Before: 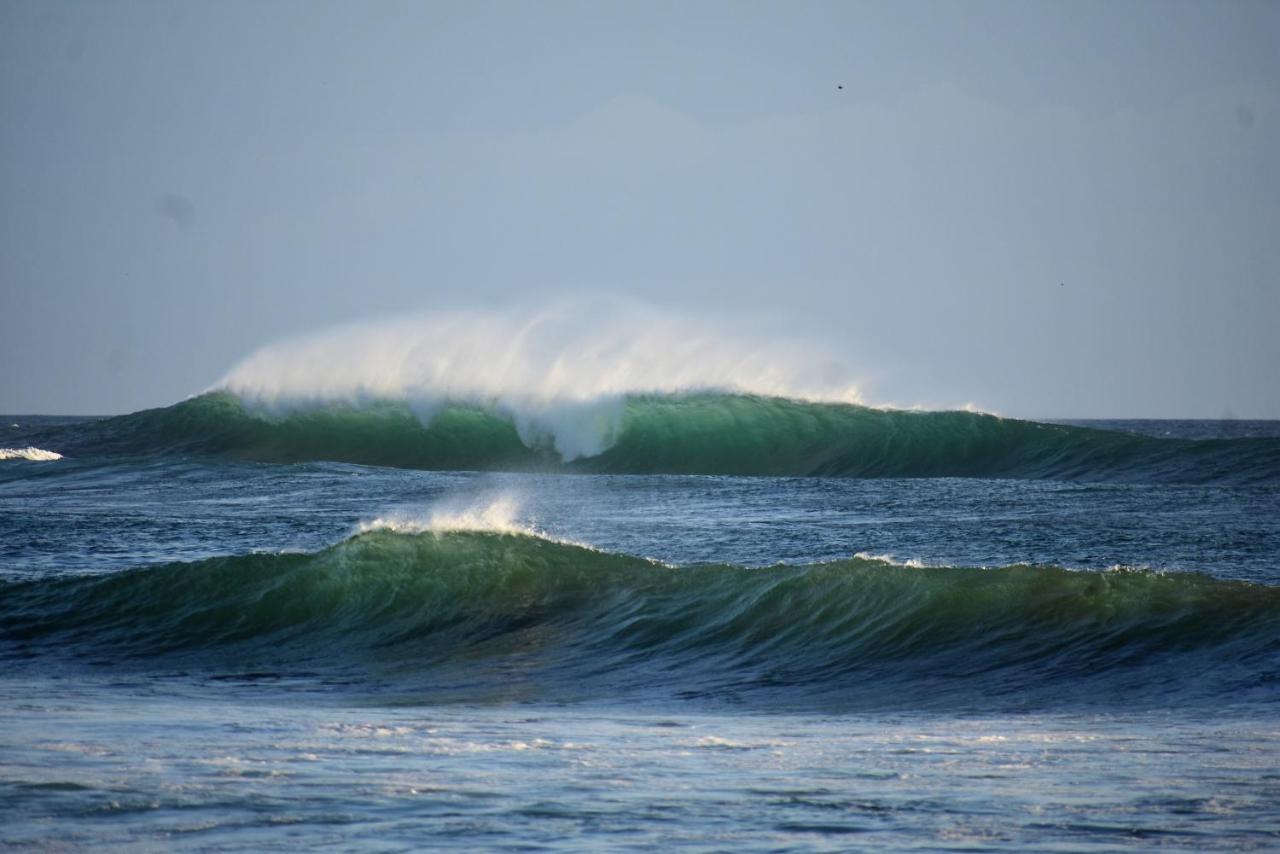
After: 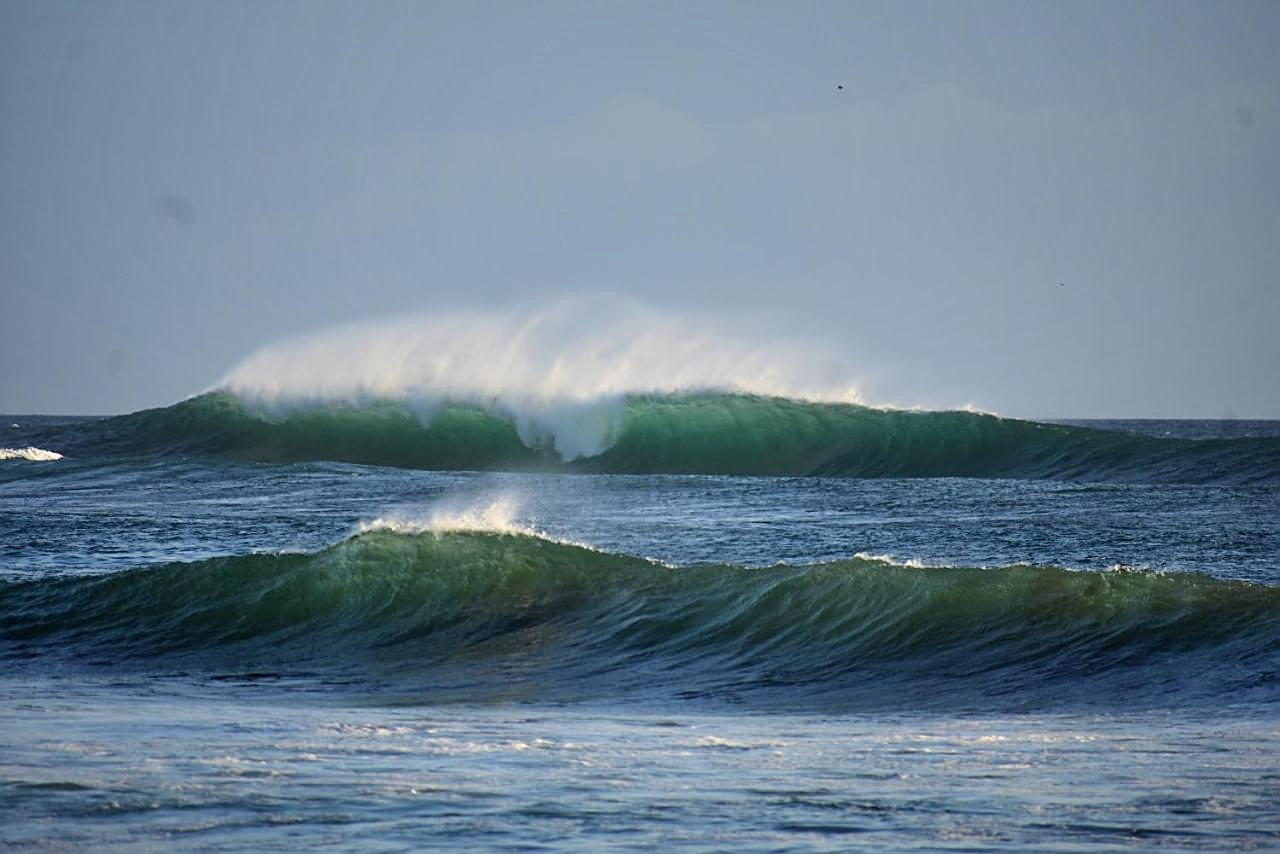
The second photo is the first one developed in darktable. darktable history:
sharpen: on, module defaults
shadows and highlights: shadows 53.16, soften with gaussian
